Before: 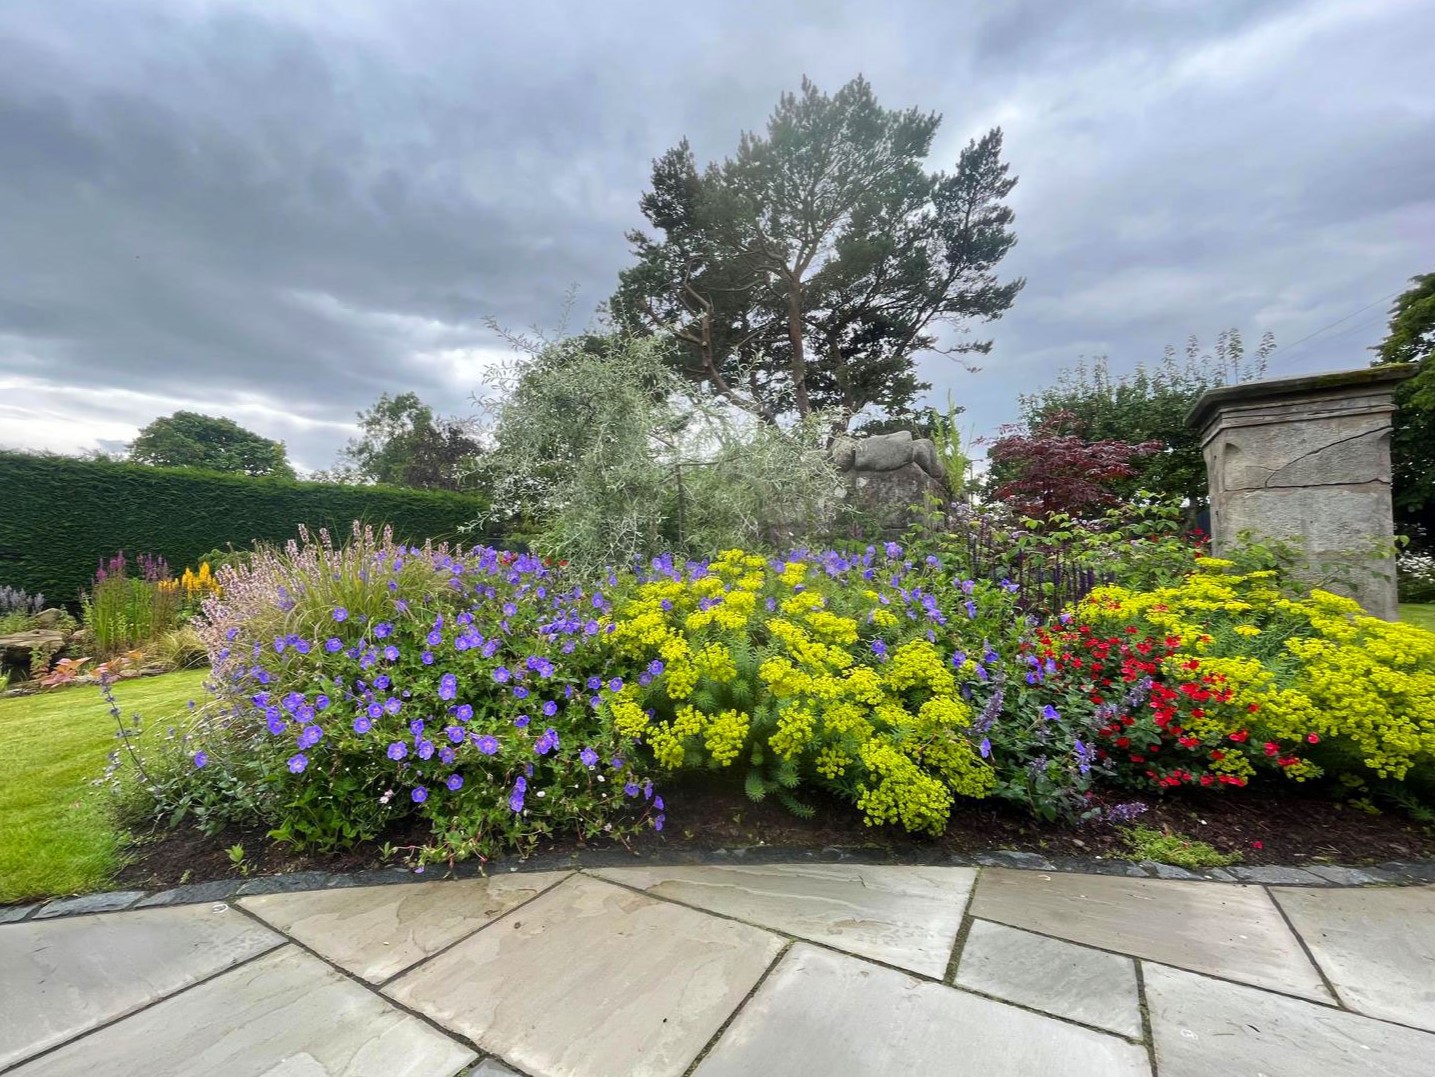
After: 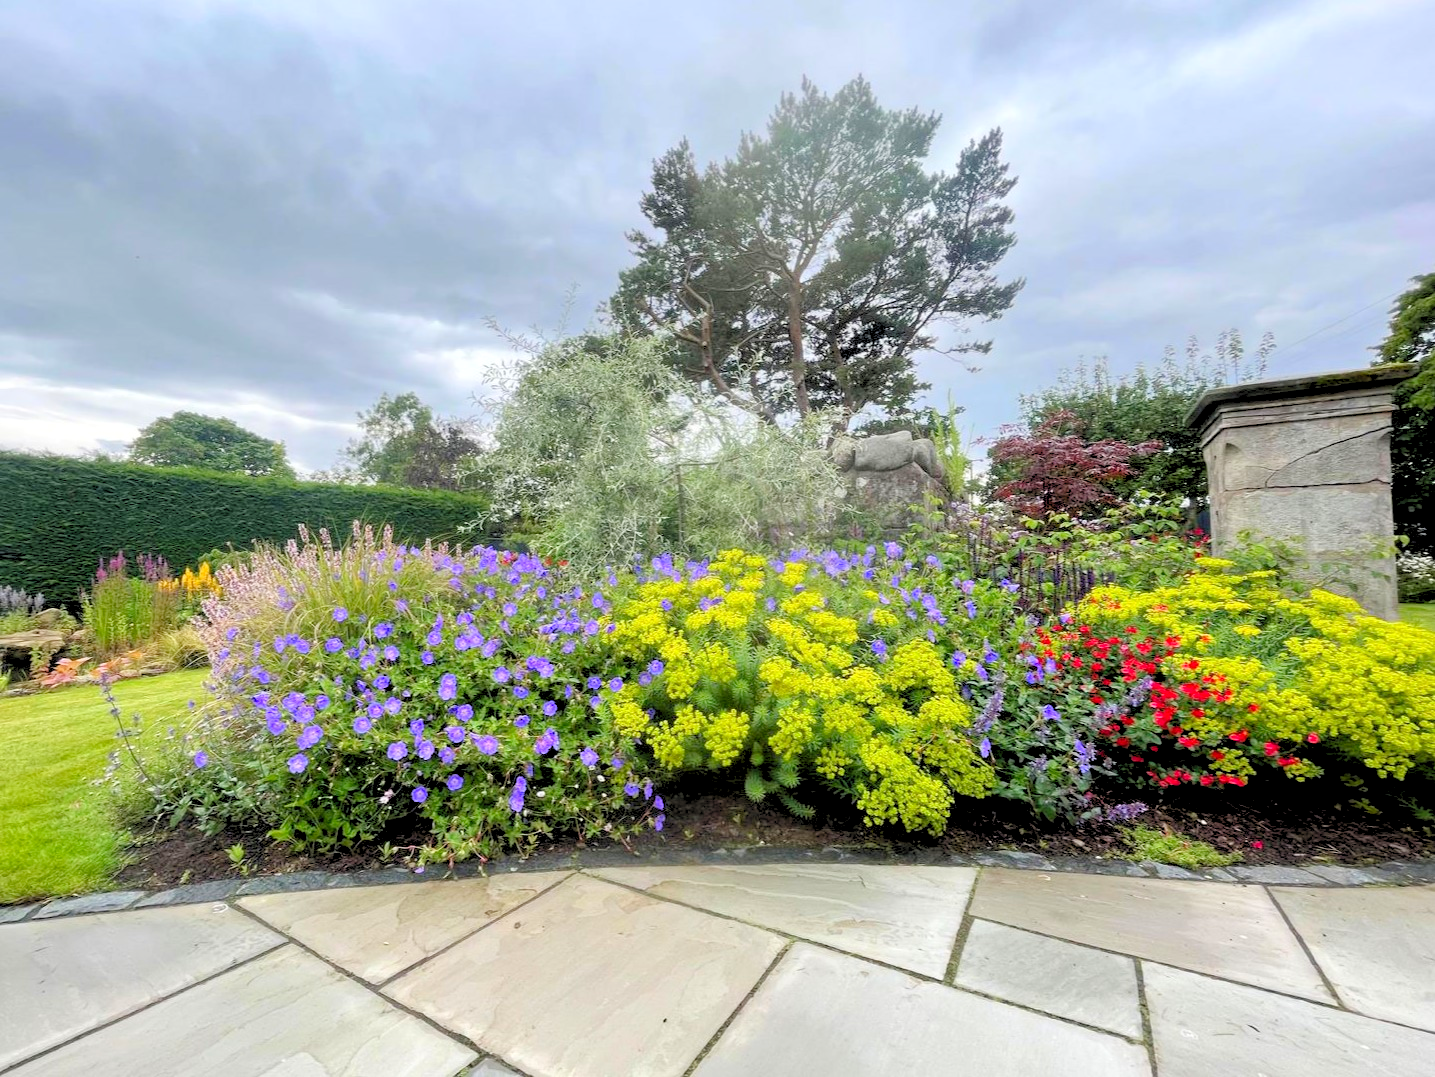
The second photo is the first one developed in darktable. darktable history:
levels: black 0.095%, white 99.92%, levels [0.093, 0.434, 0.988]
